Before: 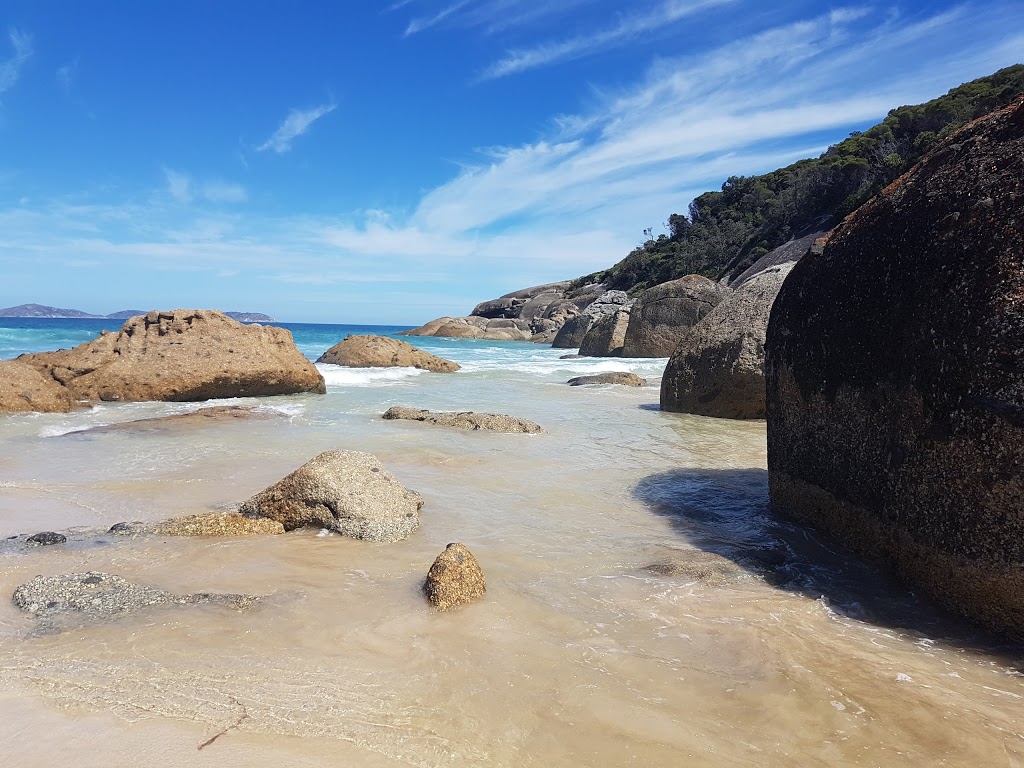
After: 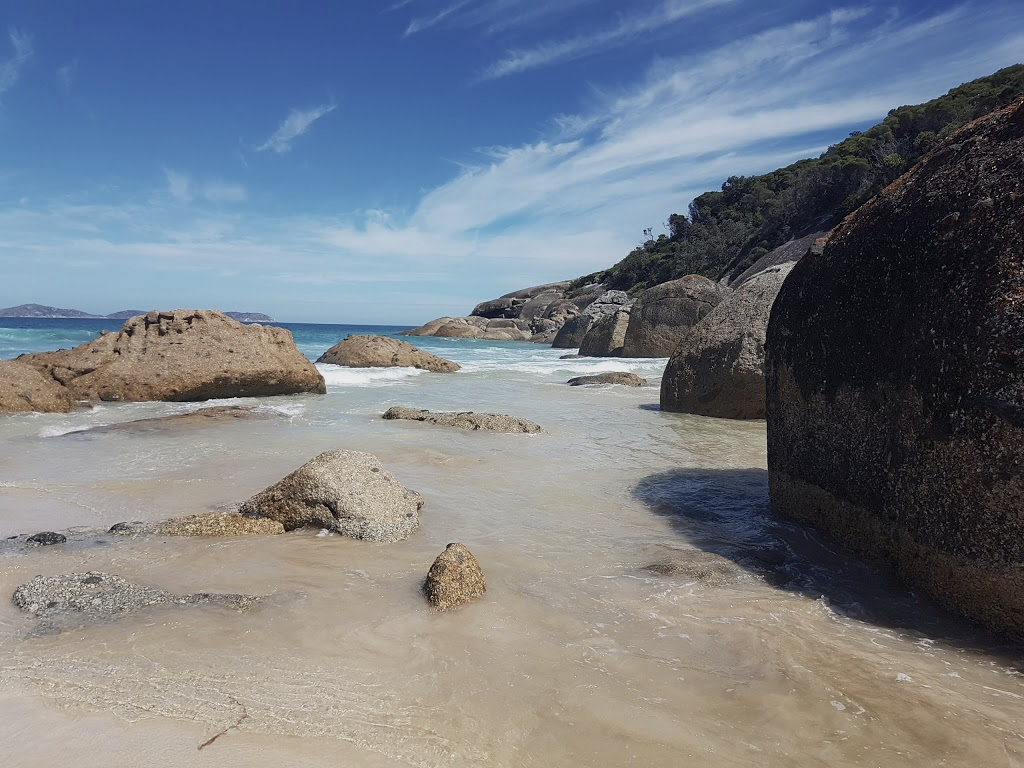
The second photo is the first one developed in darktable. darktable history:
contrast brightness saturation: contrast 0.061, brightness -0.011, saturation -0.241
tone equalizer: -8 EV 0.286 EV, -7 EV 0.401 EV, -6 EV 0.453 EV, -5 EV 0.216 EV, -3 EV -0.258 EV, -2 EV -0.441 EV, -1 EV -0.441 EV, +0 EV -0.234 EV, mask exposure compensation -0.491 EV
